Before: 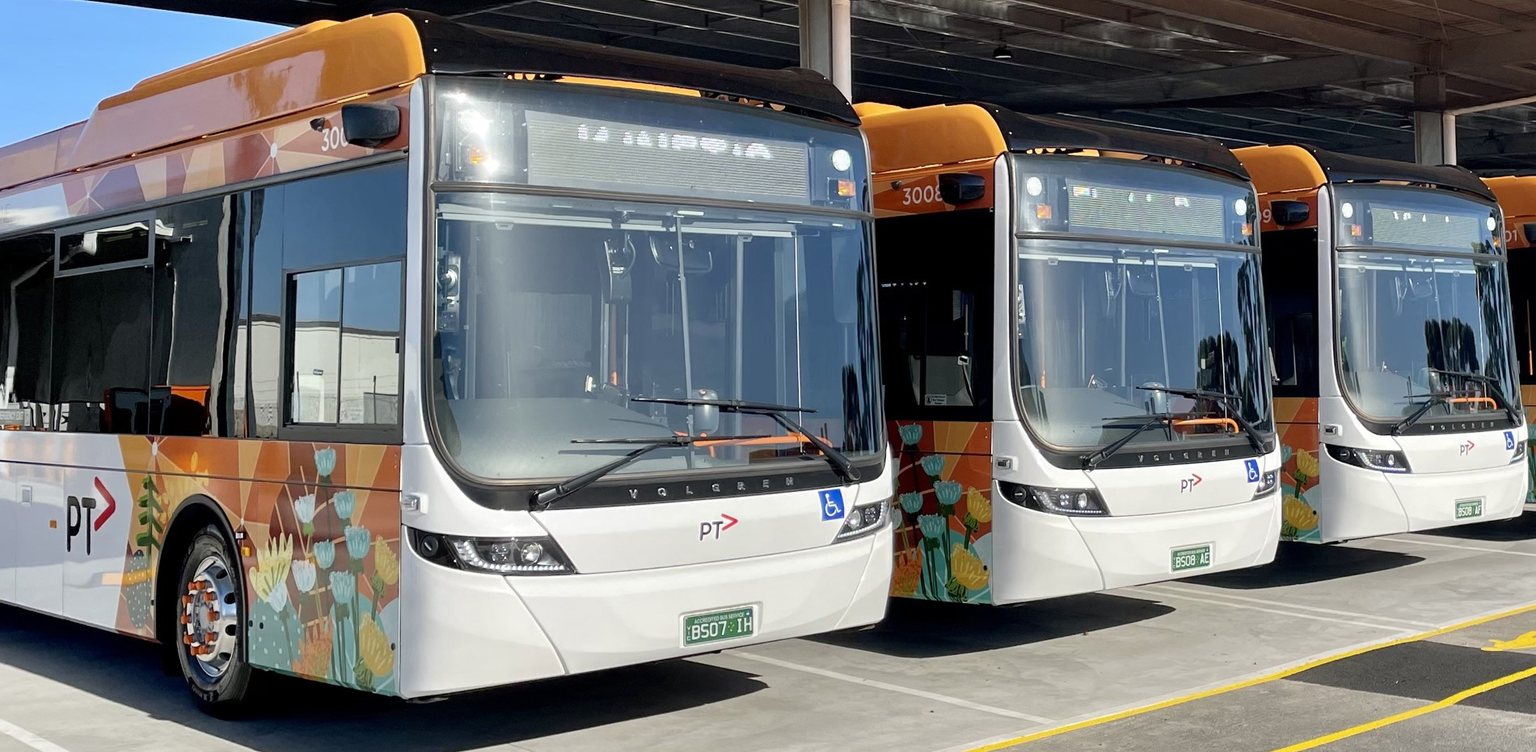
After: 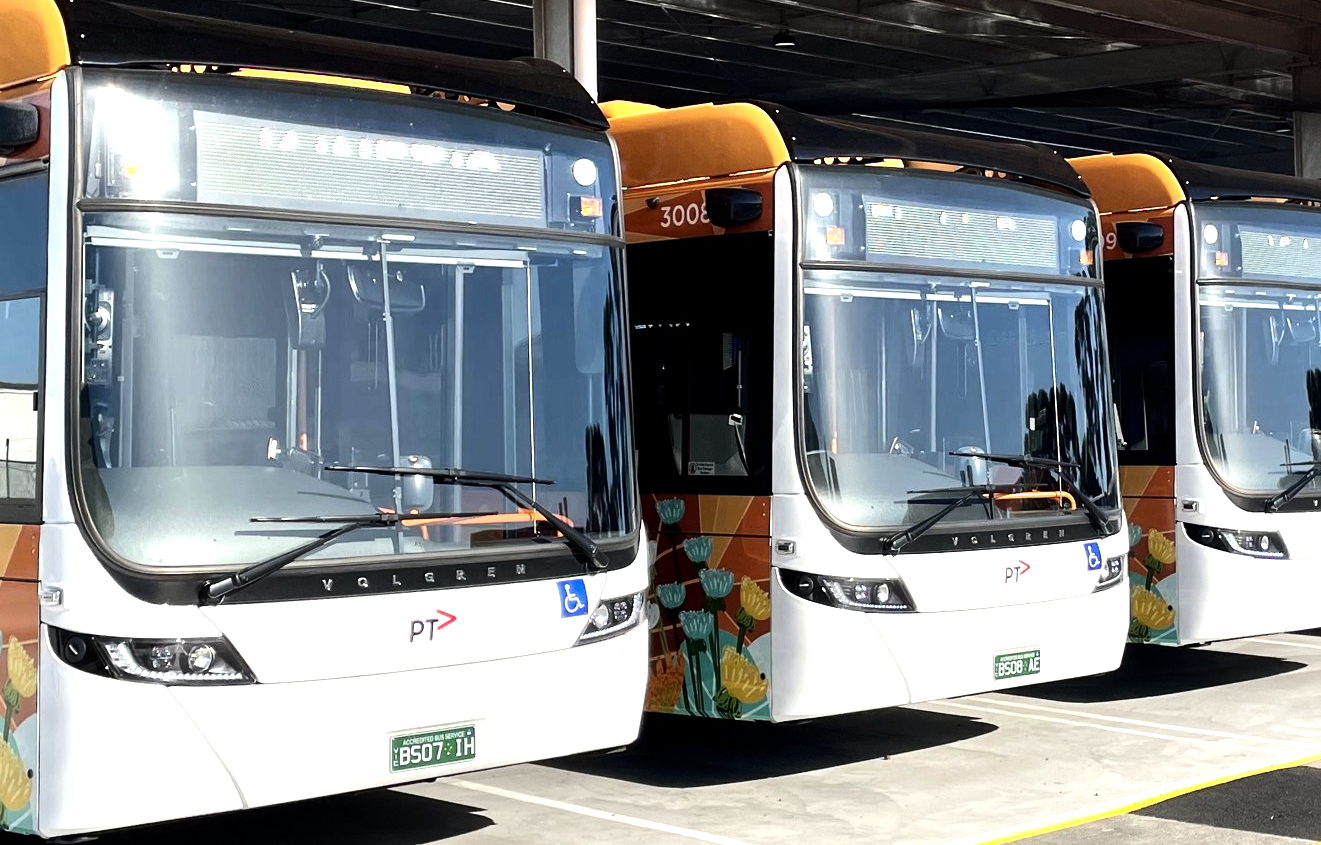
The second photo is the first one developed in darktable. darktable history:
crop and rotate: left 24.034%, top 2.838%, right 6.406%, bottom 6.299%
tone equalizer: -8 EV -1.08 EV, -7 EV -1.01 EV, -6 EV -0.867 EV, -5 EV -0.578 EV, -3 EV 0.578 EV, -2 EV 0.867 EV, -1 EV 1.01 EV, +0 EV 1.08 EV, edges refinement/feathering 500, mask exposure compensation -1.57 EV, preserve details no
